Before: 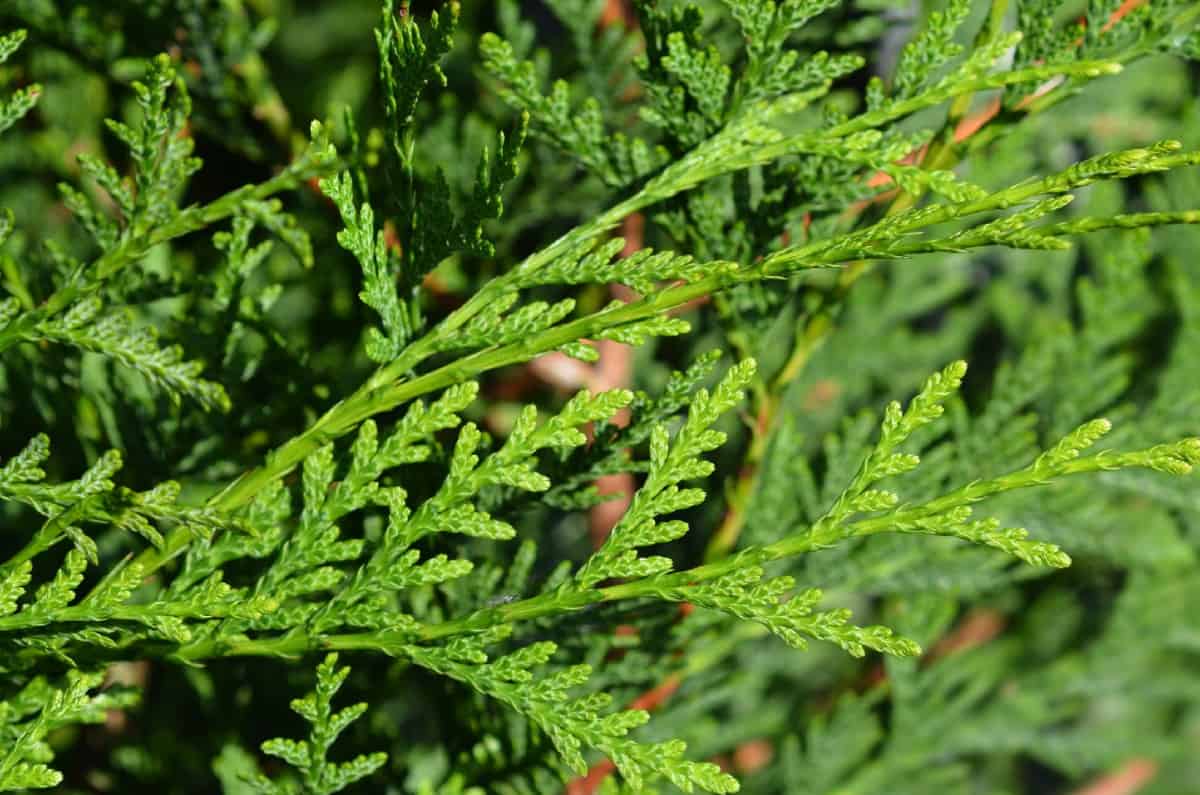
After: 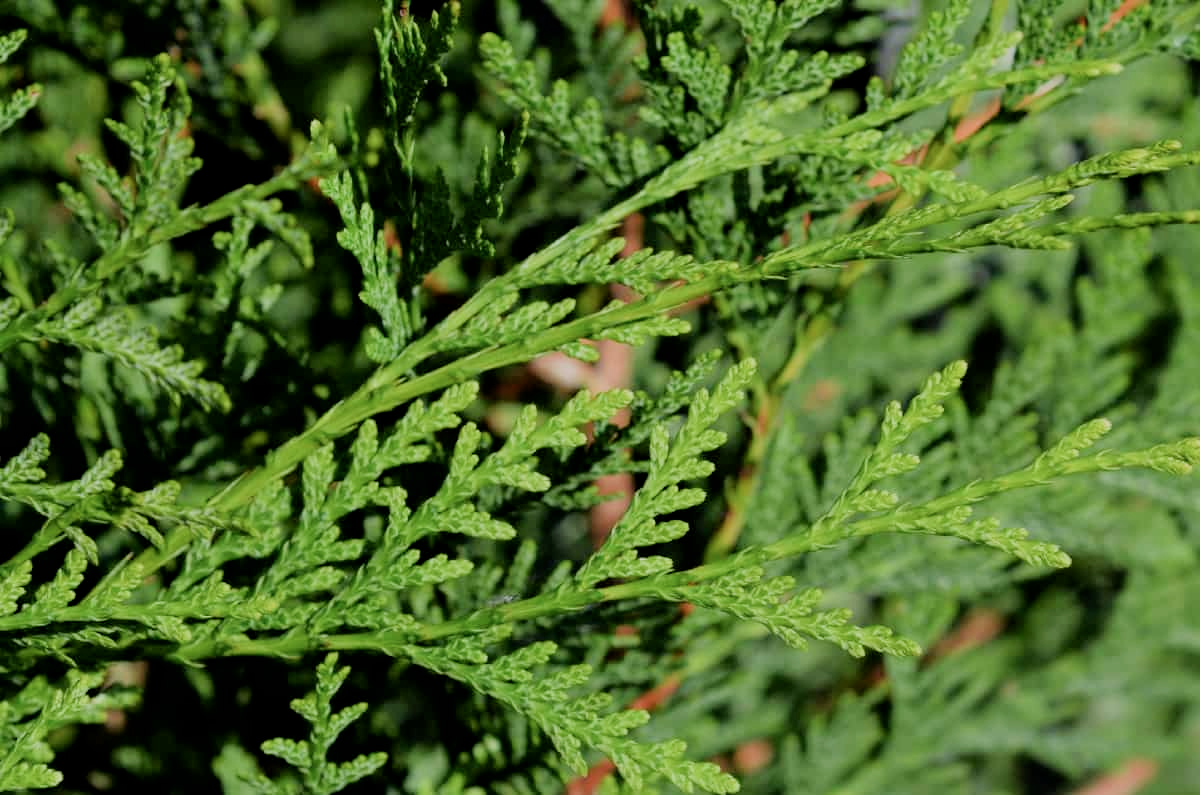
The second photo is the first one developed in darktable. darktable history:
color balance rgb: global offset › luminance -0.506%, linear chroma grading › global chroma -16.032%, perceptual saturation grading › global saturation 0.868%, global vibrance 20%
filmic rgb: black relative exposure -7.65 EV, white relative exposure 4.56 EV, hardness 3.61
